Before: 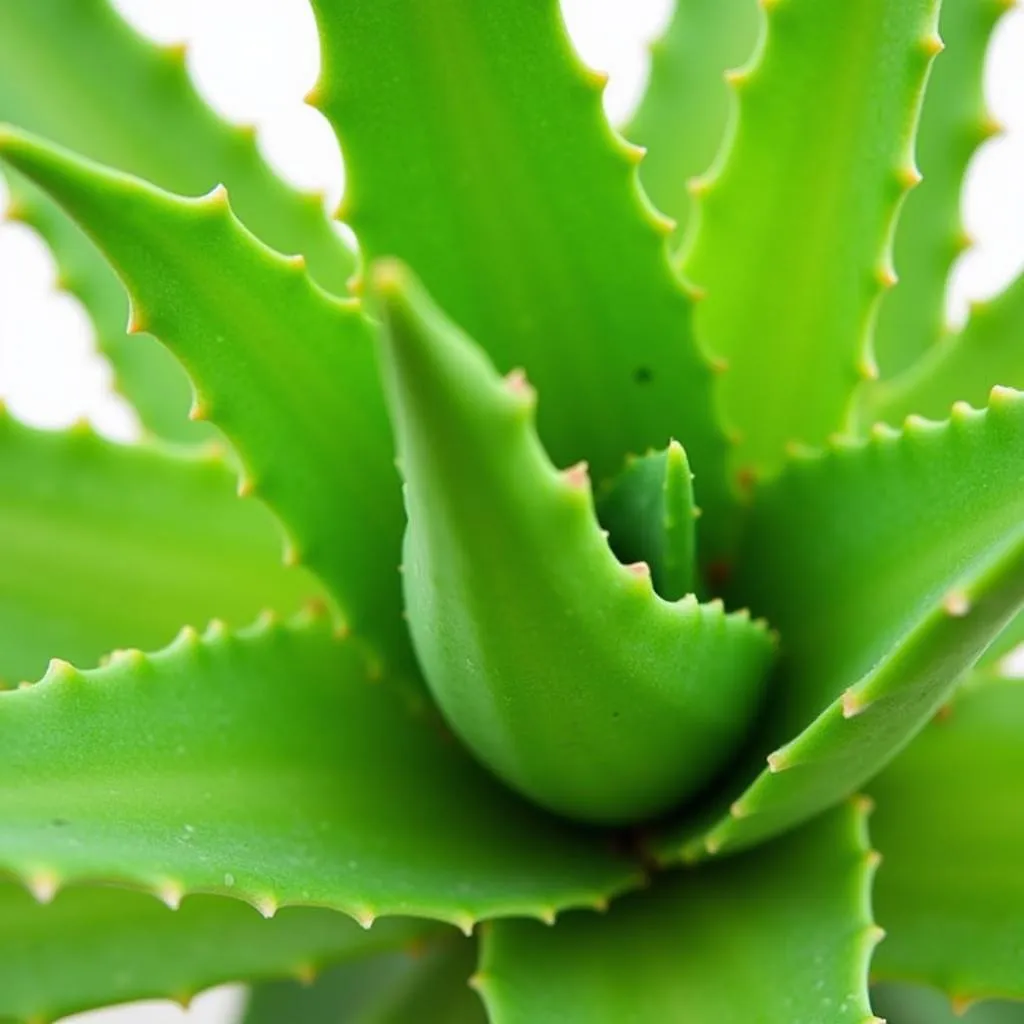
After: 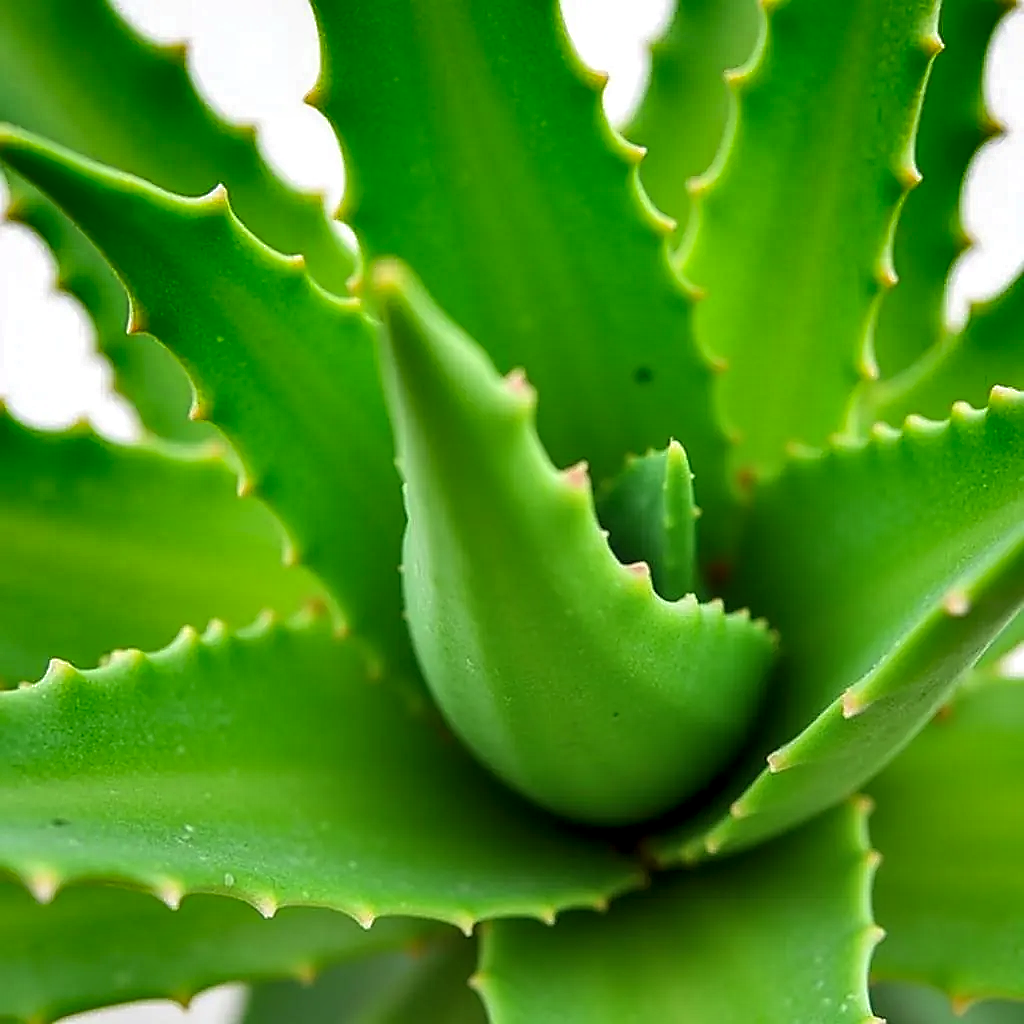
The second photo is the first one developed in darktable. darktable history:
local contrast: on, module defaults
sharpen: radius 1.401, amount 1.248, threshold 0.67
shadows and highlights: shadows 20.95, highlights -81.15, soften with gaussian
